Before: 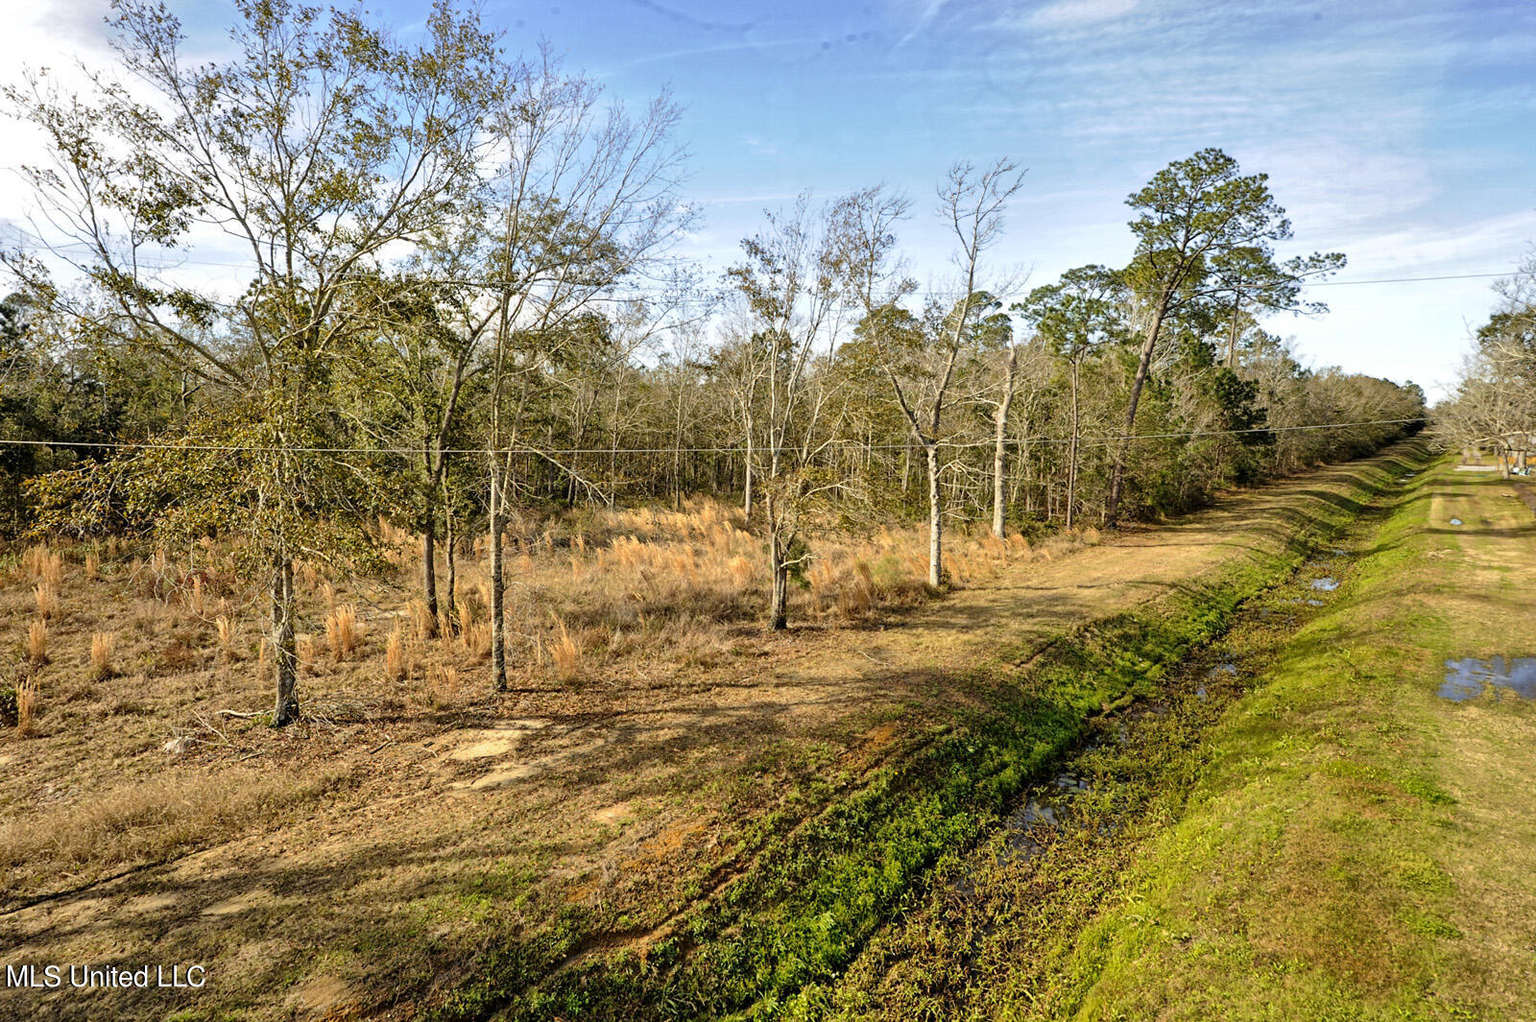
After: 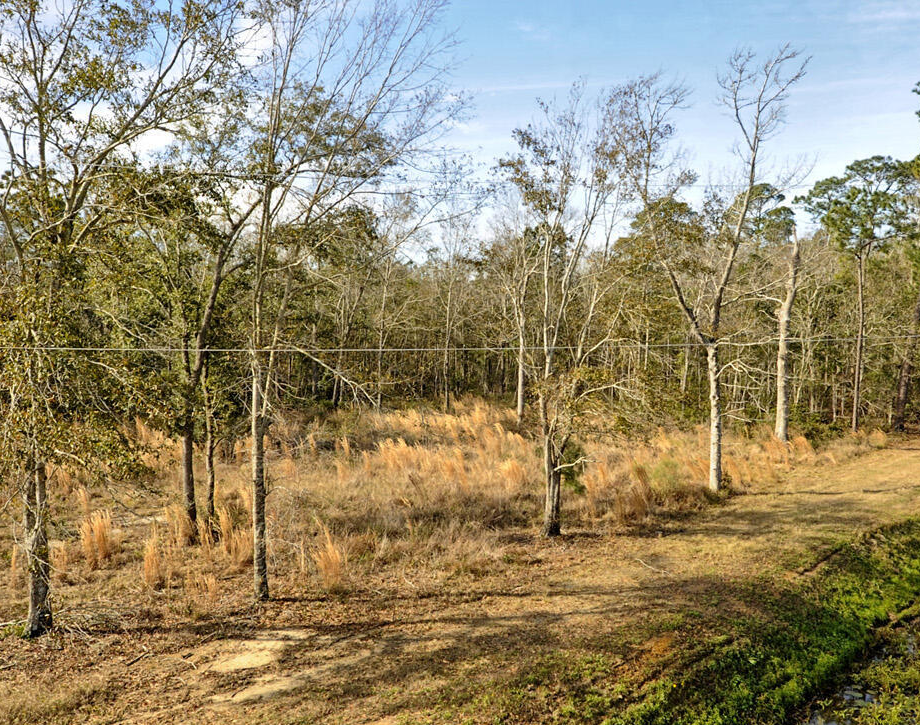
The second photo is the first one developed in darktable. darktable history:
crop: left 16.225%, top 11.268%, right 26.247%, bottom 20.641%
